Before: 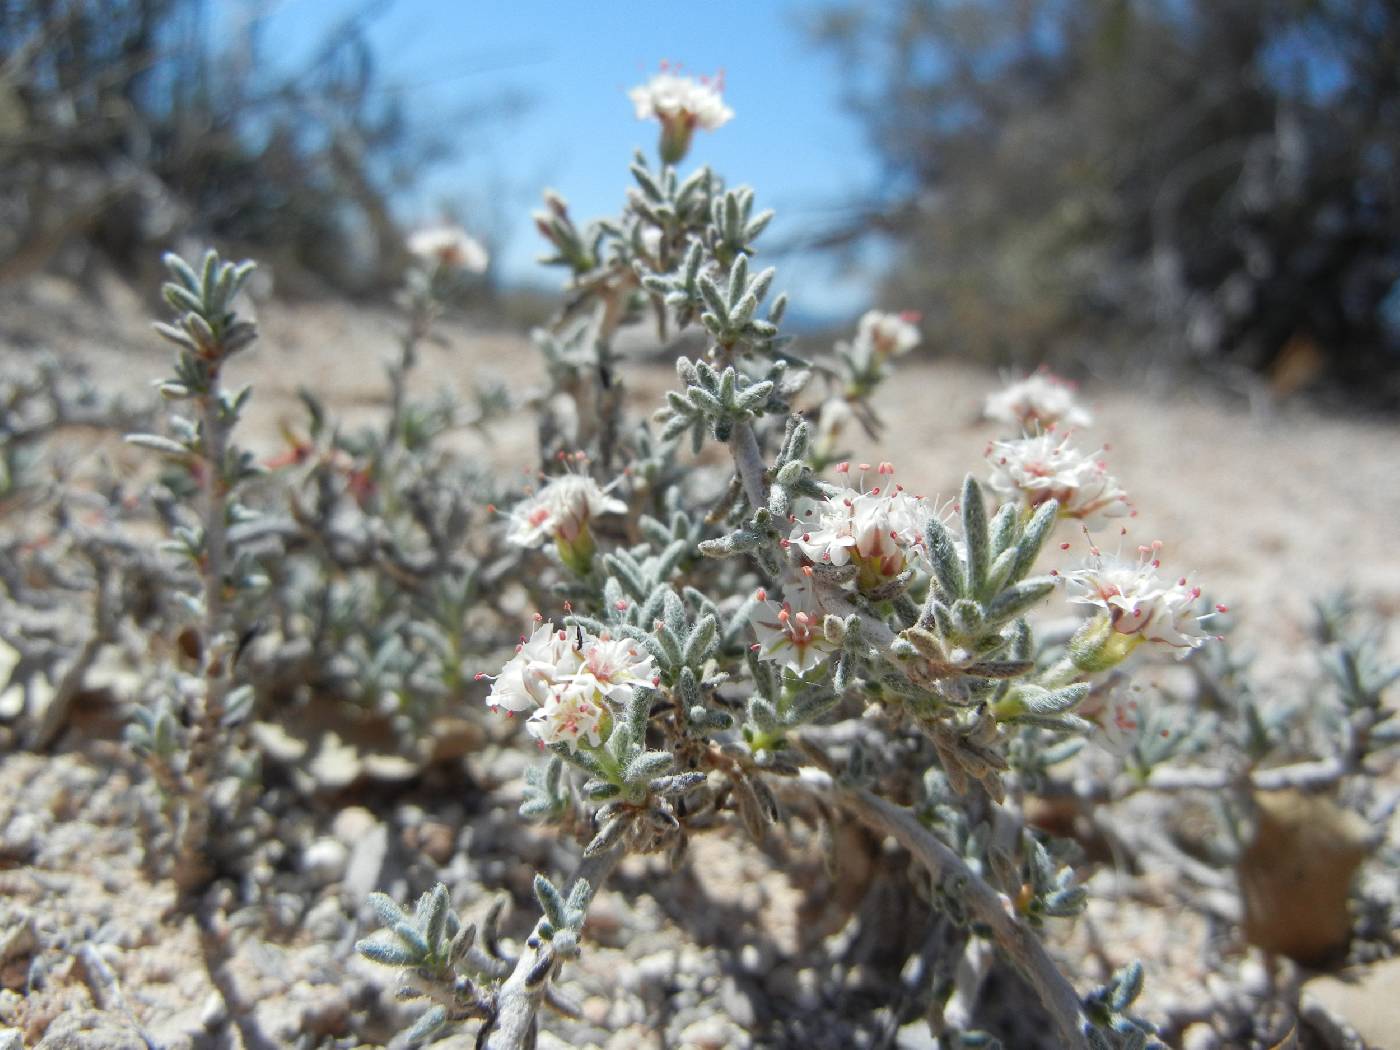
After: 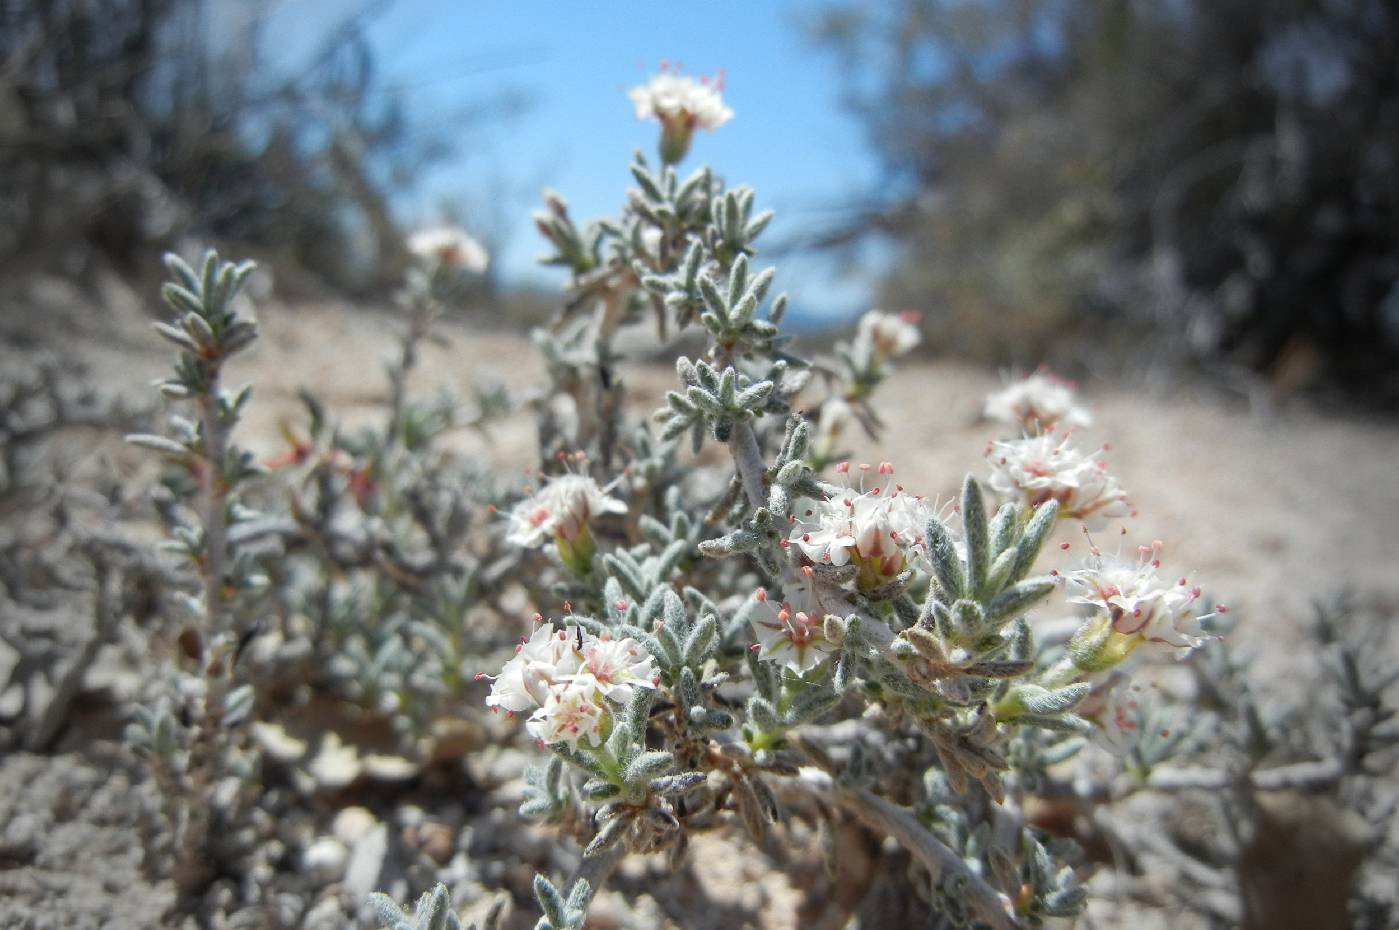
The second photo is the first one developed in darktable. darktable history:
crop and rotate: top 0%, bottom 11.42%
vignetting: fall-off start 68.92%, fall-off radius 29.66%, width/height ratio 0.986, shape 0.862
